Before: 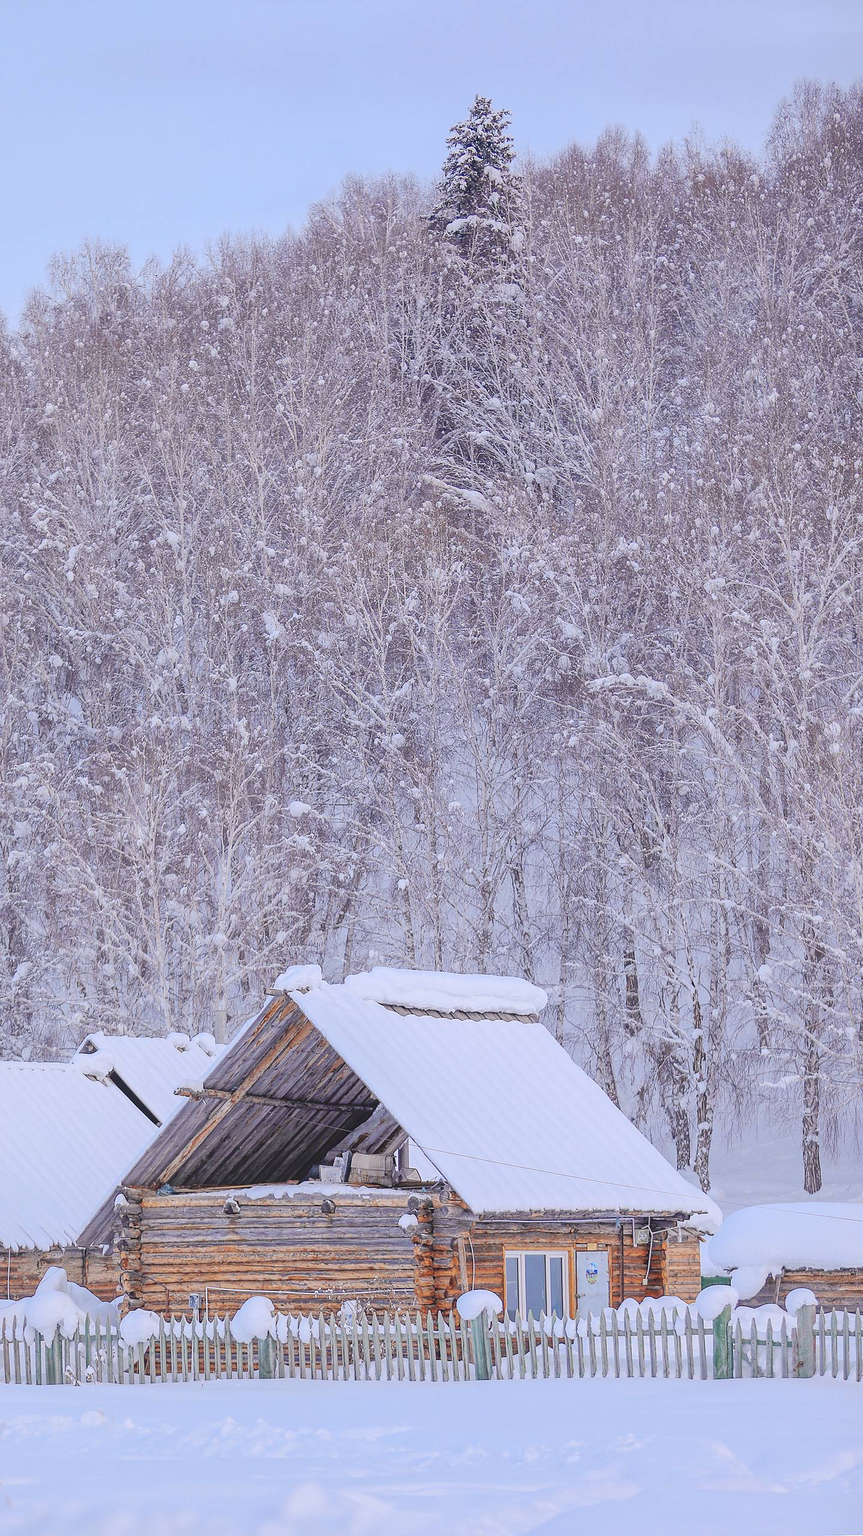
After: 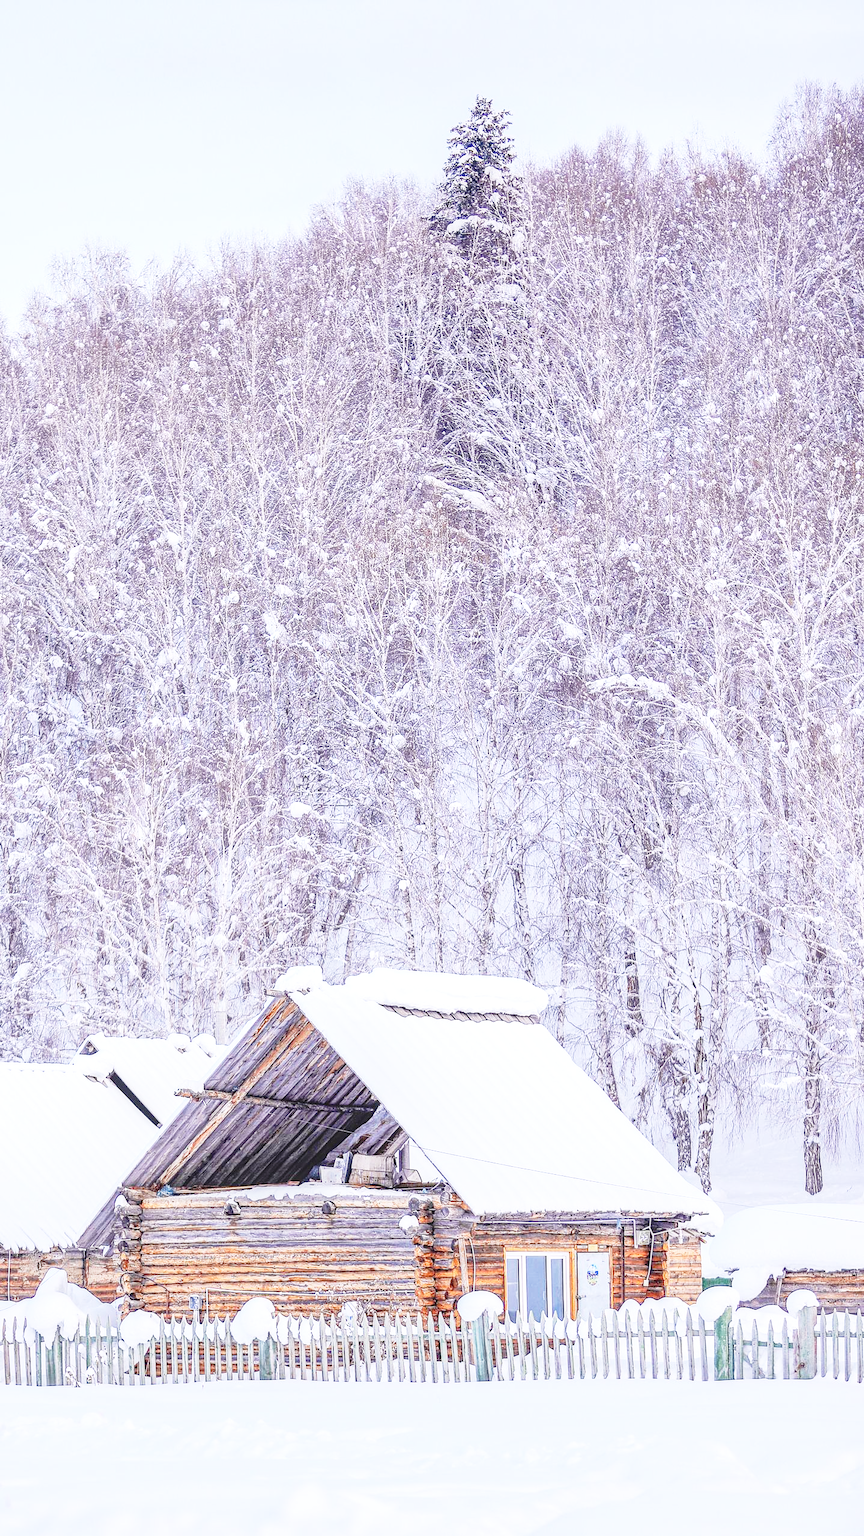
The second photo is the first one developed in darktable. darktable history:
local contrast: on, module defaults
base curve: curves: ch0 [(0, 0) (0.026, 0.03) (0.109, 0.232) (0.351, 0.748) (0.669, 0.968) (1, 1)], preserve colors none
tone equalizer: on, module defaults
crop: bottom 0.071%
